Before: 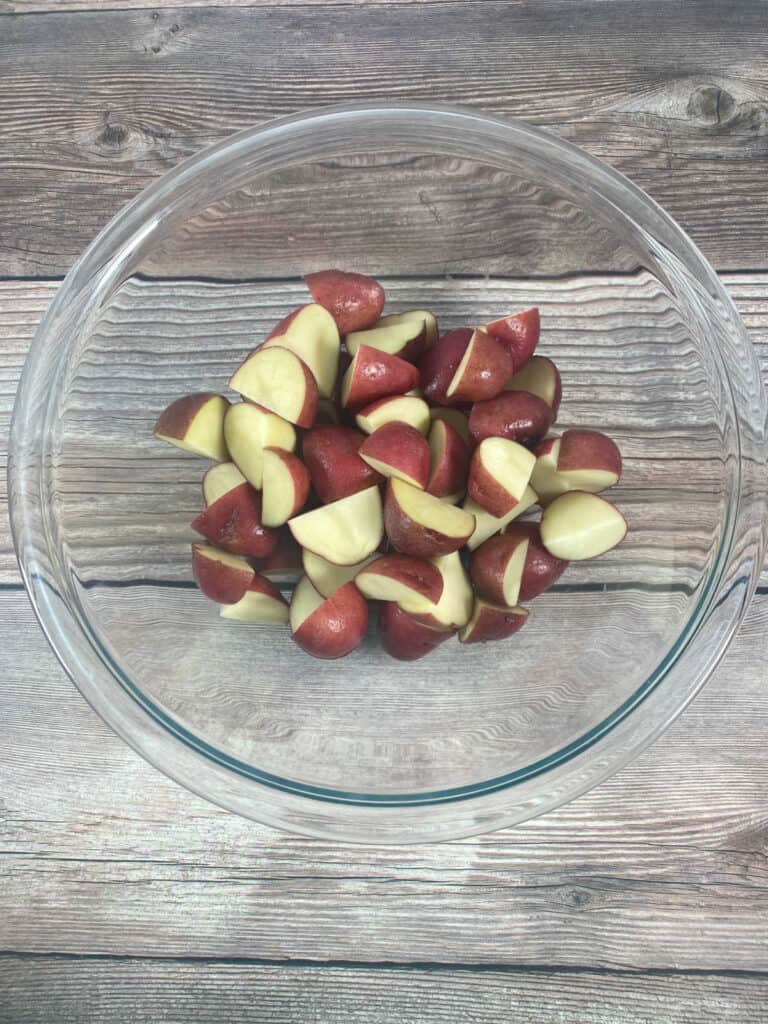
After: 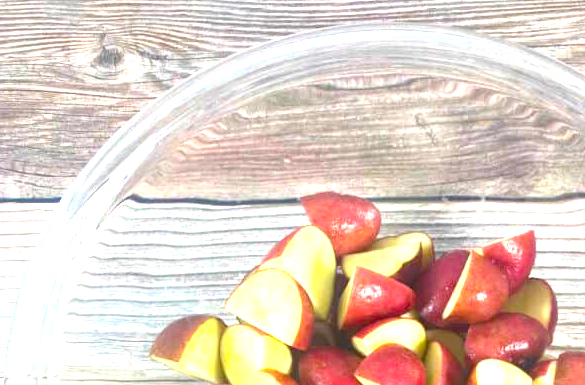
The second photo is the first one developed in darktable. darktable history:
crop: left 0.533%, top 7.635%, right 23.238%, bottom 54.673%
exposure: black level correction 0, exposure 1.508 EV, compensate highlight preservation false
color balance rgb: perceptual saturation grading › global saturation 29.554%, global vibrance 34.894%
